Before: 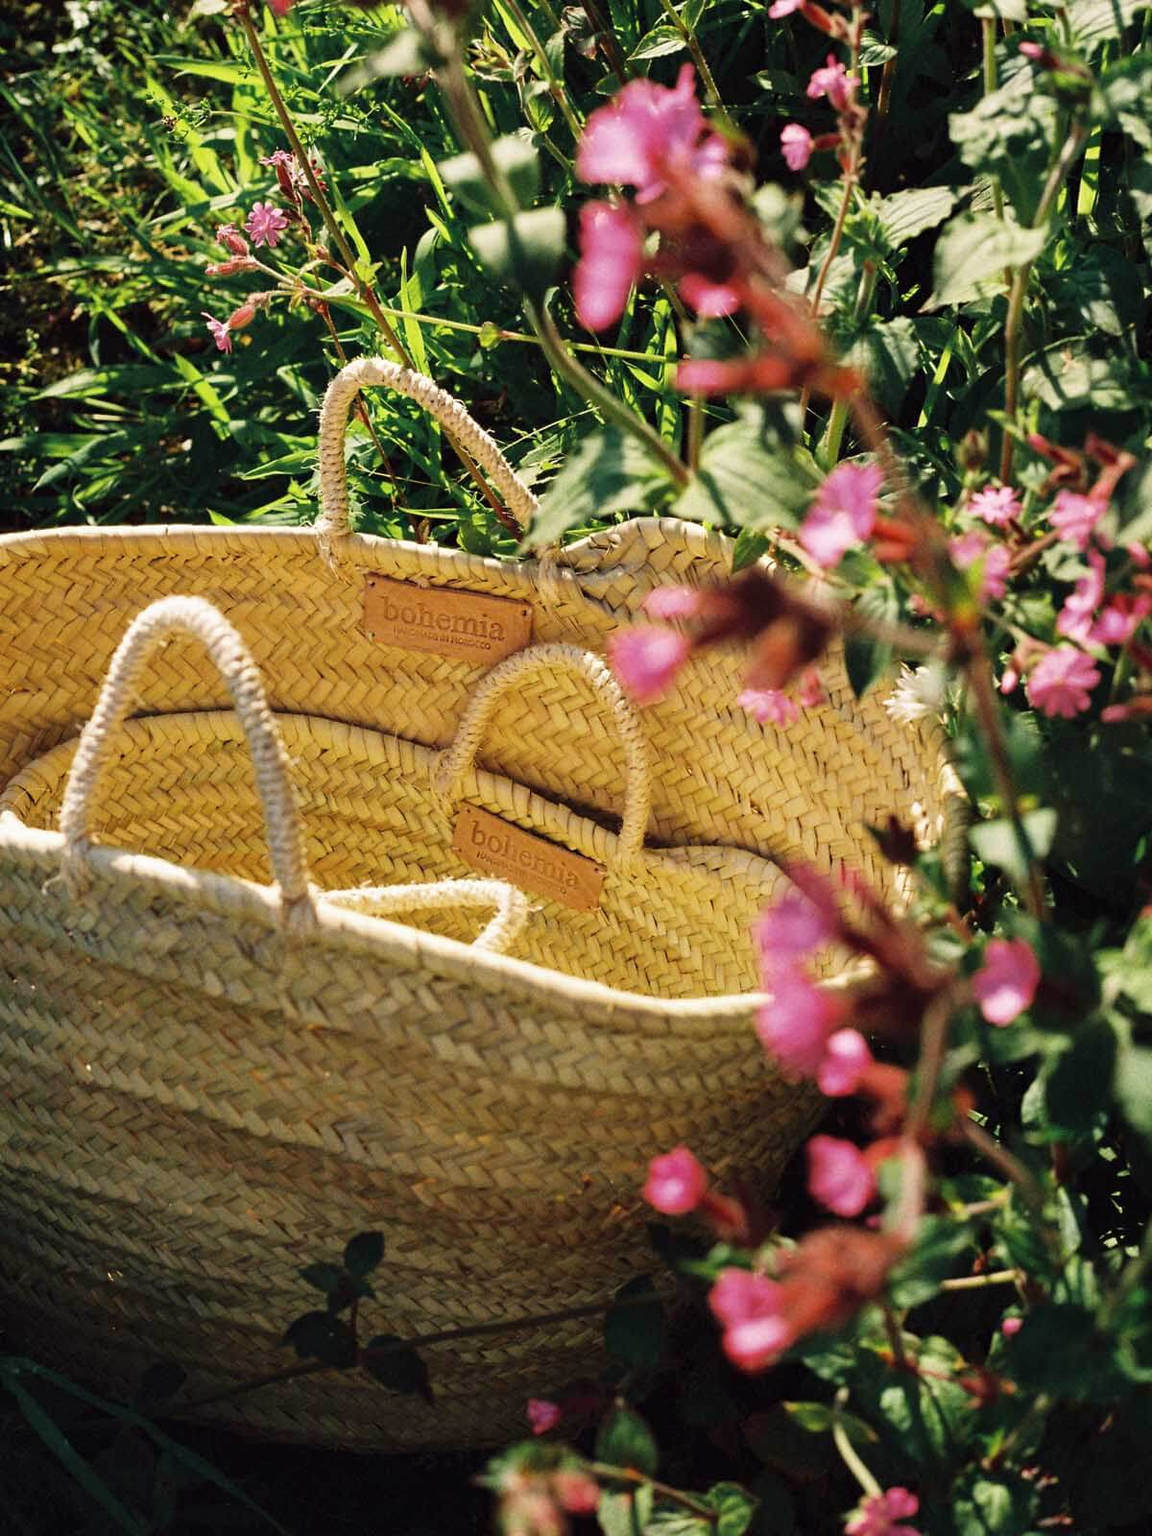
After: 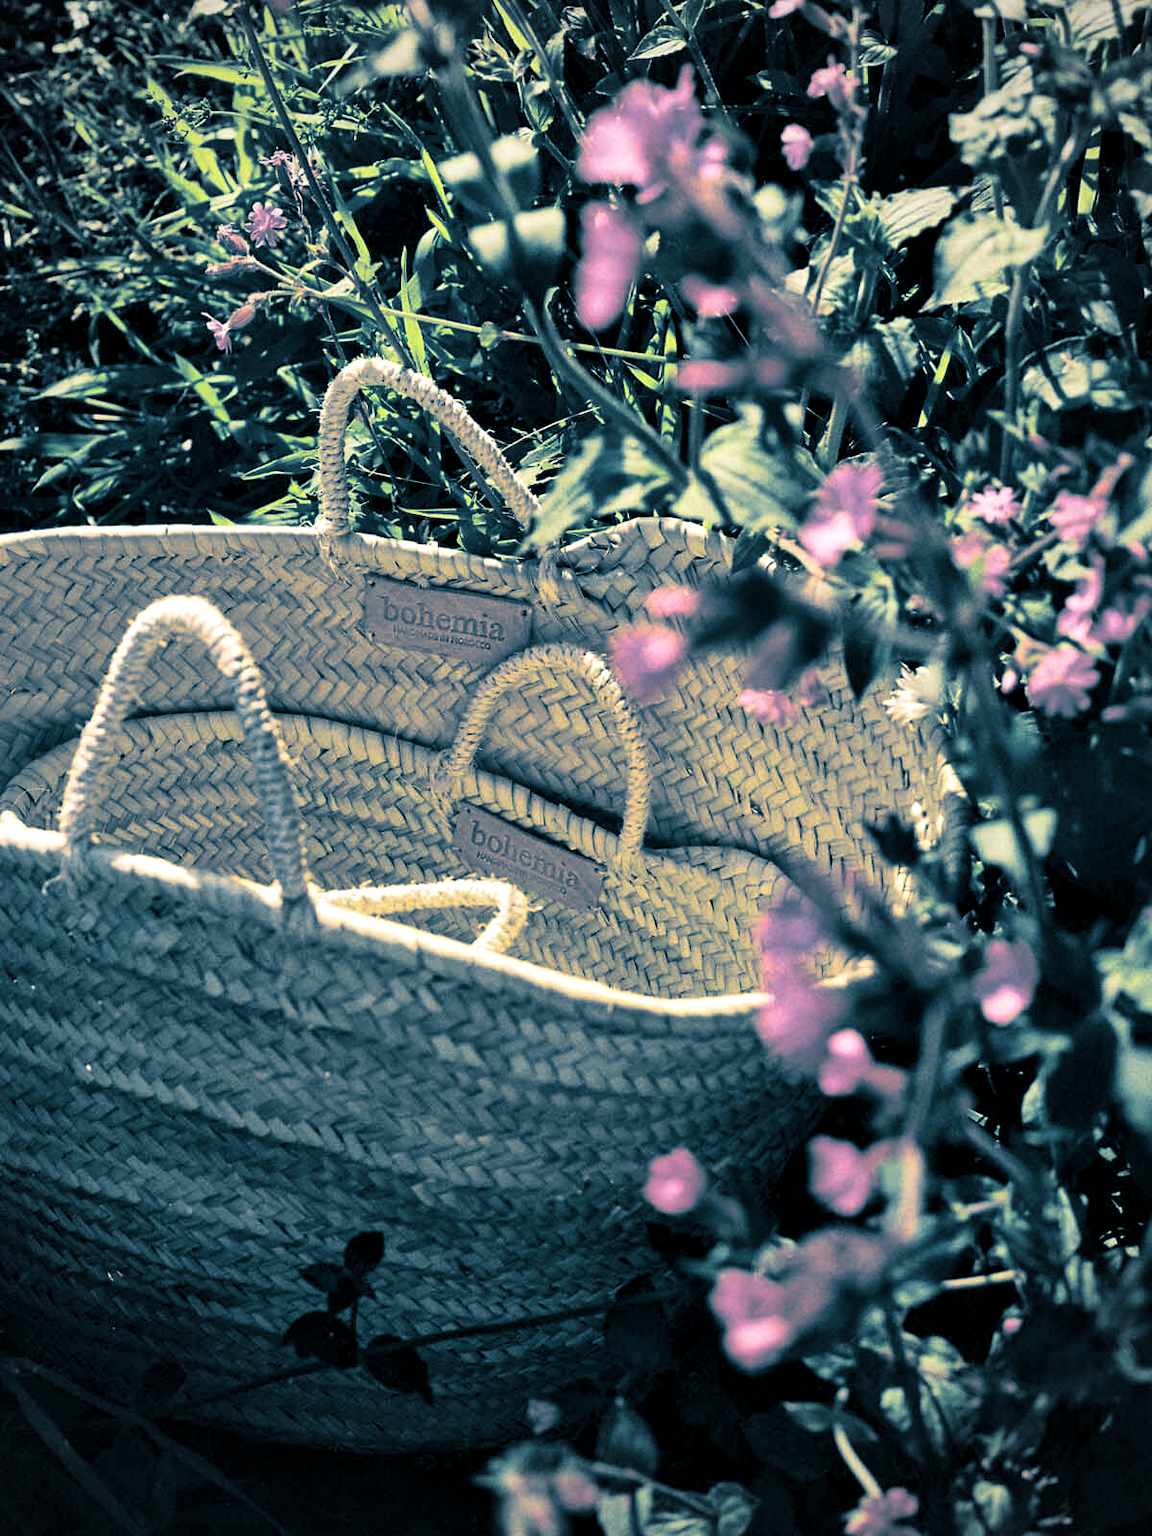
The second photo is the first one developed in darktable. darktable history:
split-toning: shadows › hue 212.4°, balance -70
vignetting: fall-off radius 81.94%
local contrast: mode bilateral grid, contrast 25, coarseness 47, detail 151%, midtone range 0.2
